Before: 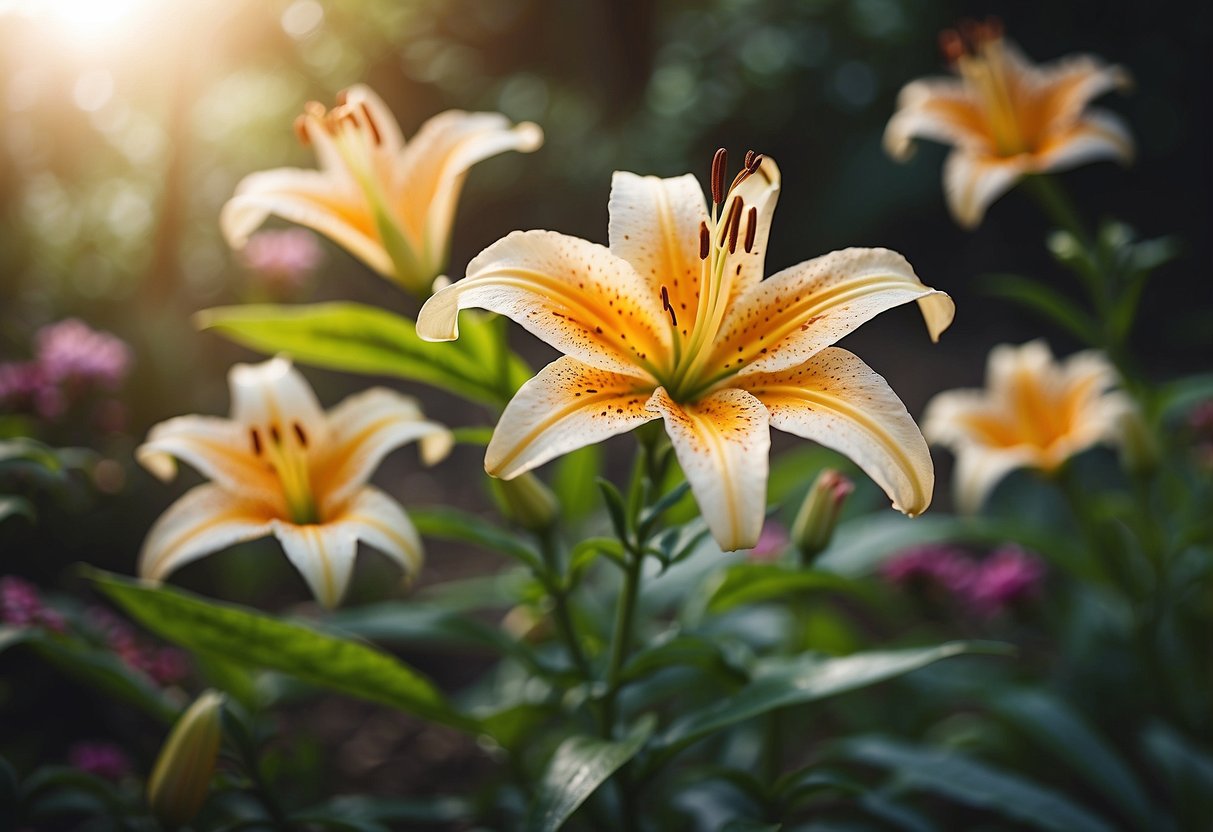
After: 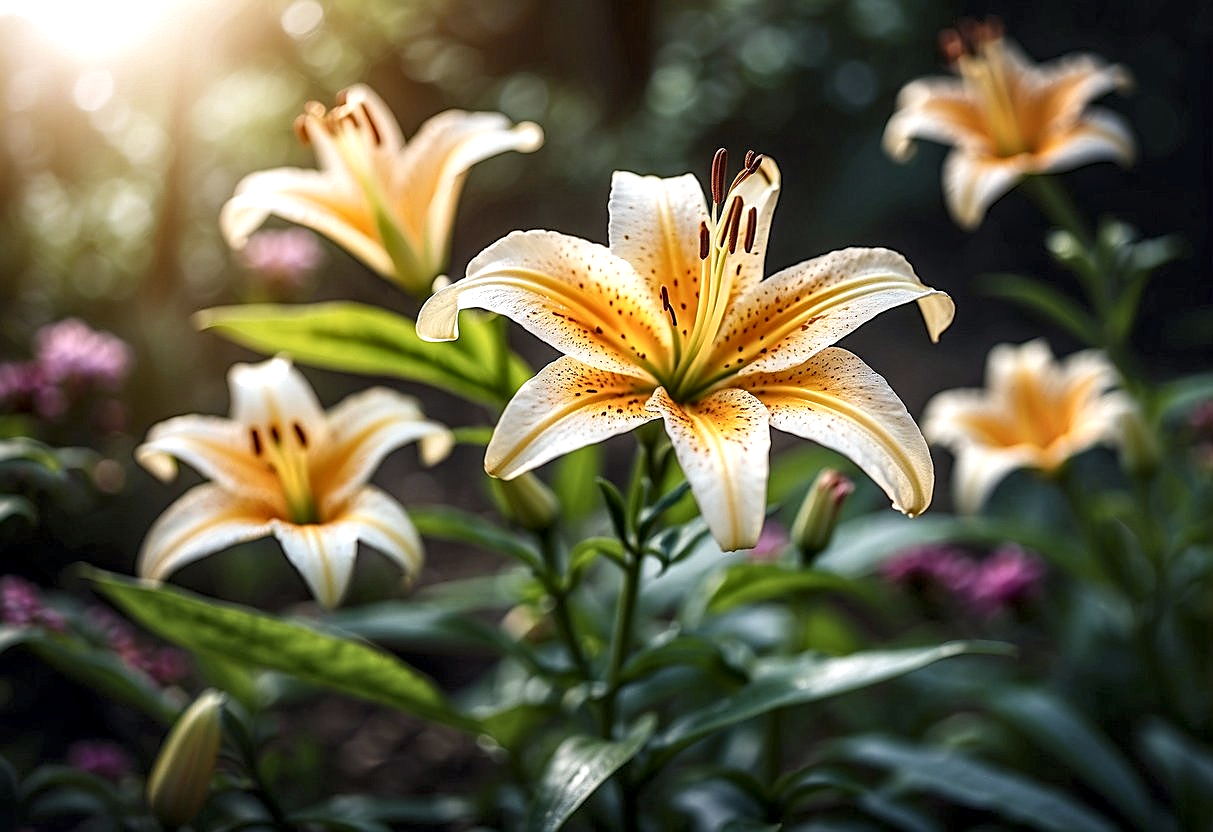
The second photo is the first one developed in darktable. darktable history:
sharpen: on, module defaults
white balance: red 0.98, blue 1.034
local contrast: highlights 65%, shadows 54%, detail 169%, midtone range 0.514
